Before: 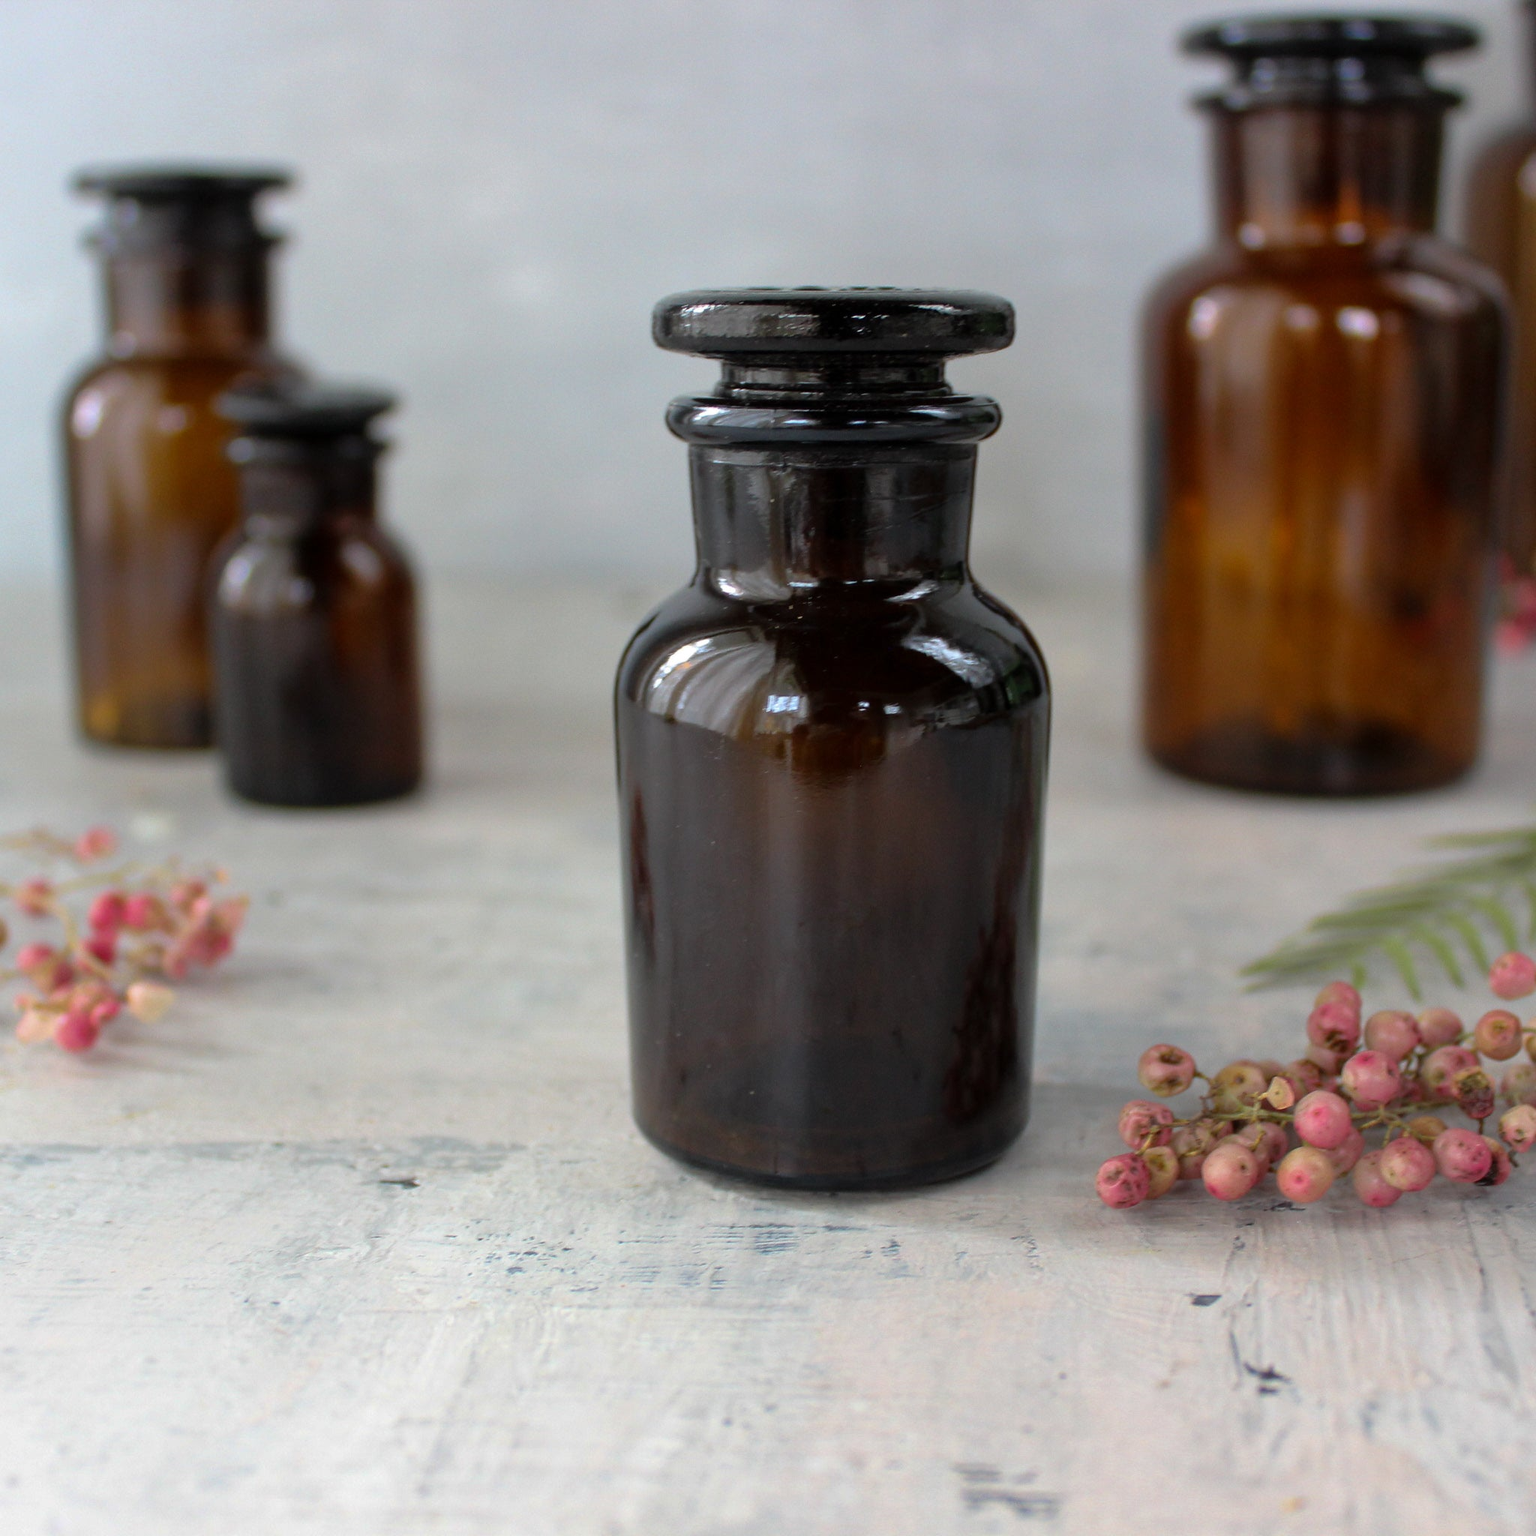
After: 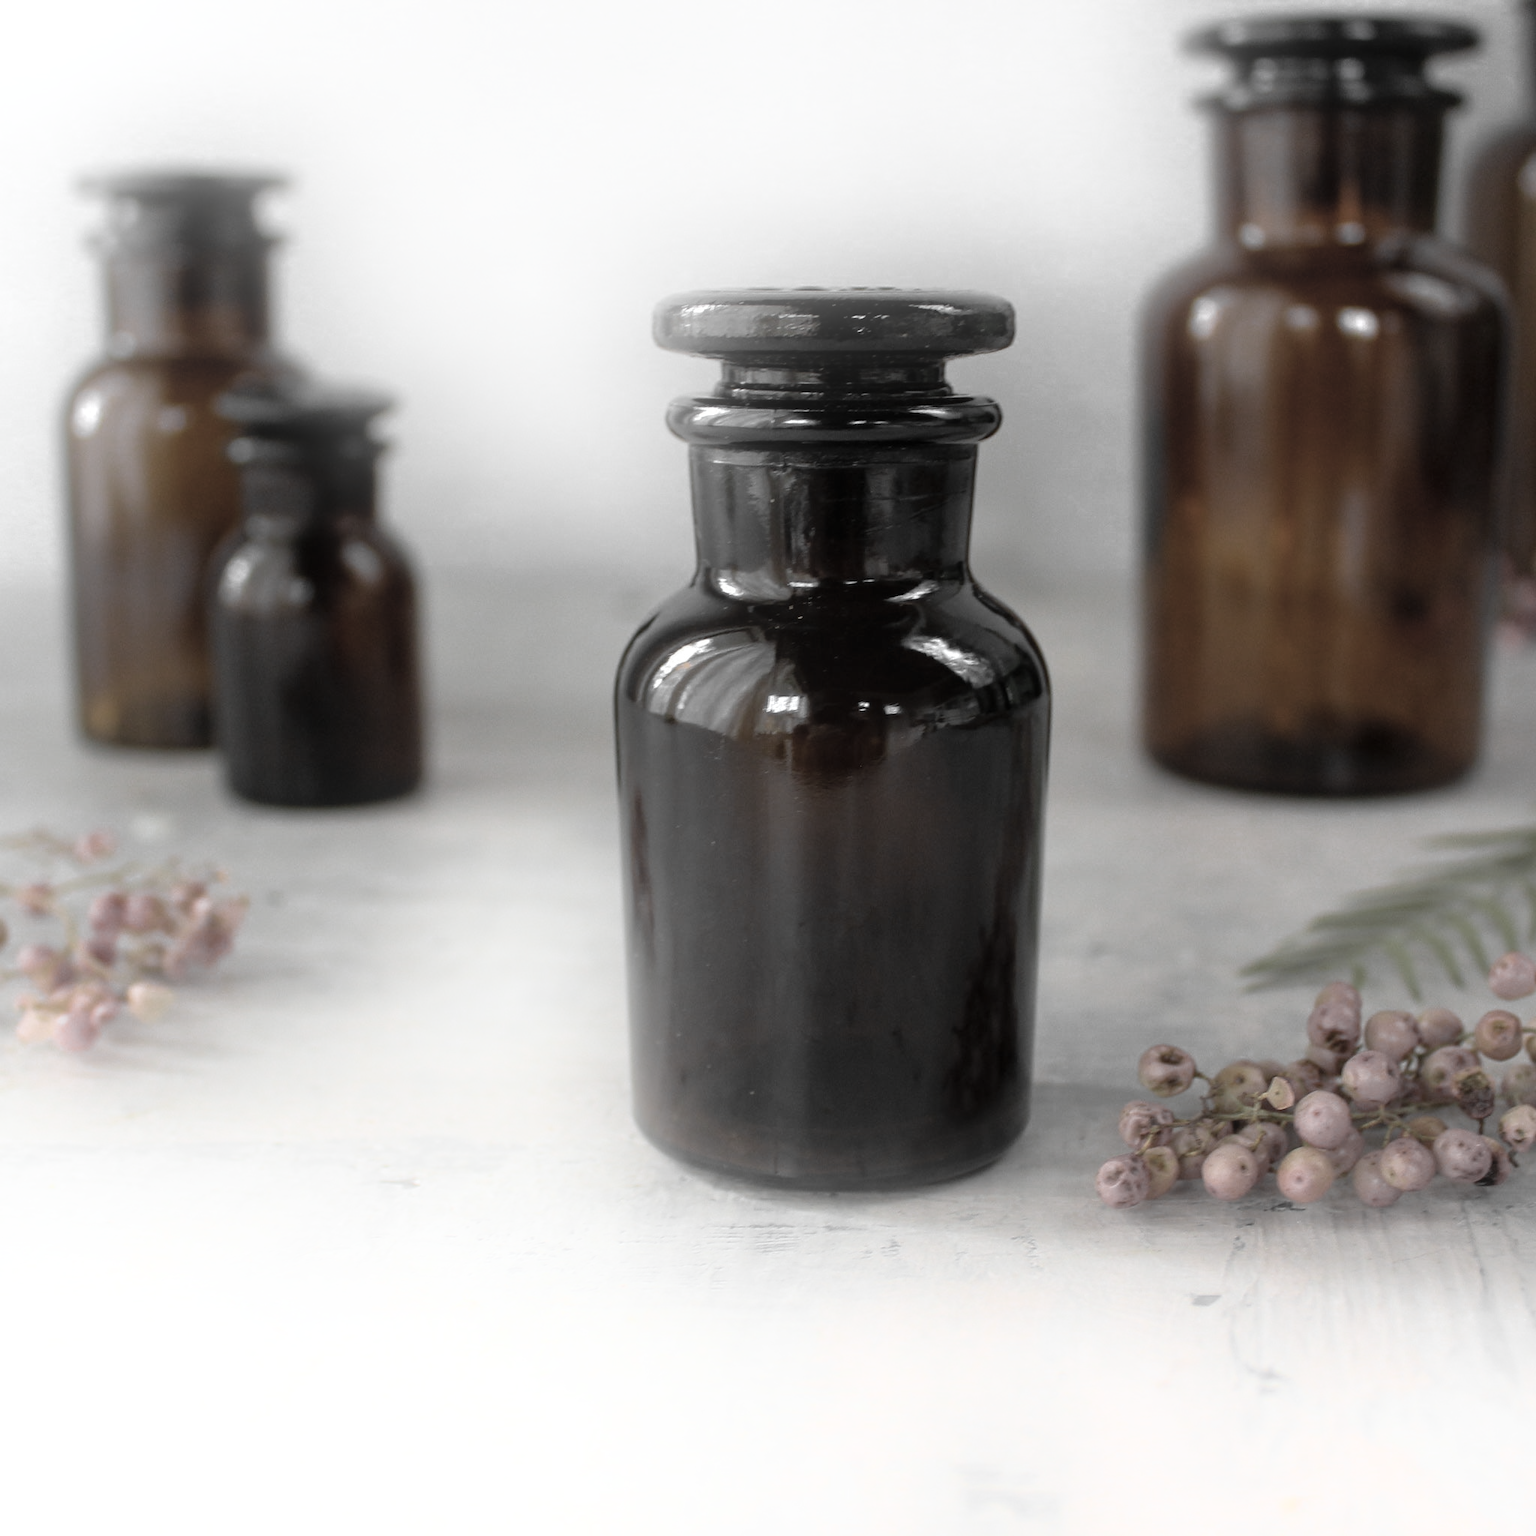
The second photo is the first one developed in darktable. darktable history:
color zones: curves: ch0 [(0, 0.613) (0.01, 0.613) (0.245, 0.448) (0.498, 0.529) (0.642, 0.665) (0.879, 0.777) (0.99, 0.613)]; ch1 [(0, 0.035) (0.121, 0.189) (0.259, 0.197) (0.415, 0.061) (0.589, 0.022) (0.732, 0.022) (0.857, 0.026) (0.991, 0.053)]
bloom: threshold 82.5%, strength 16.25%
